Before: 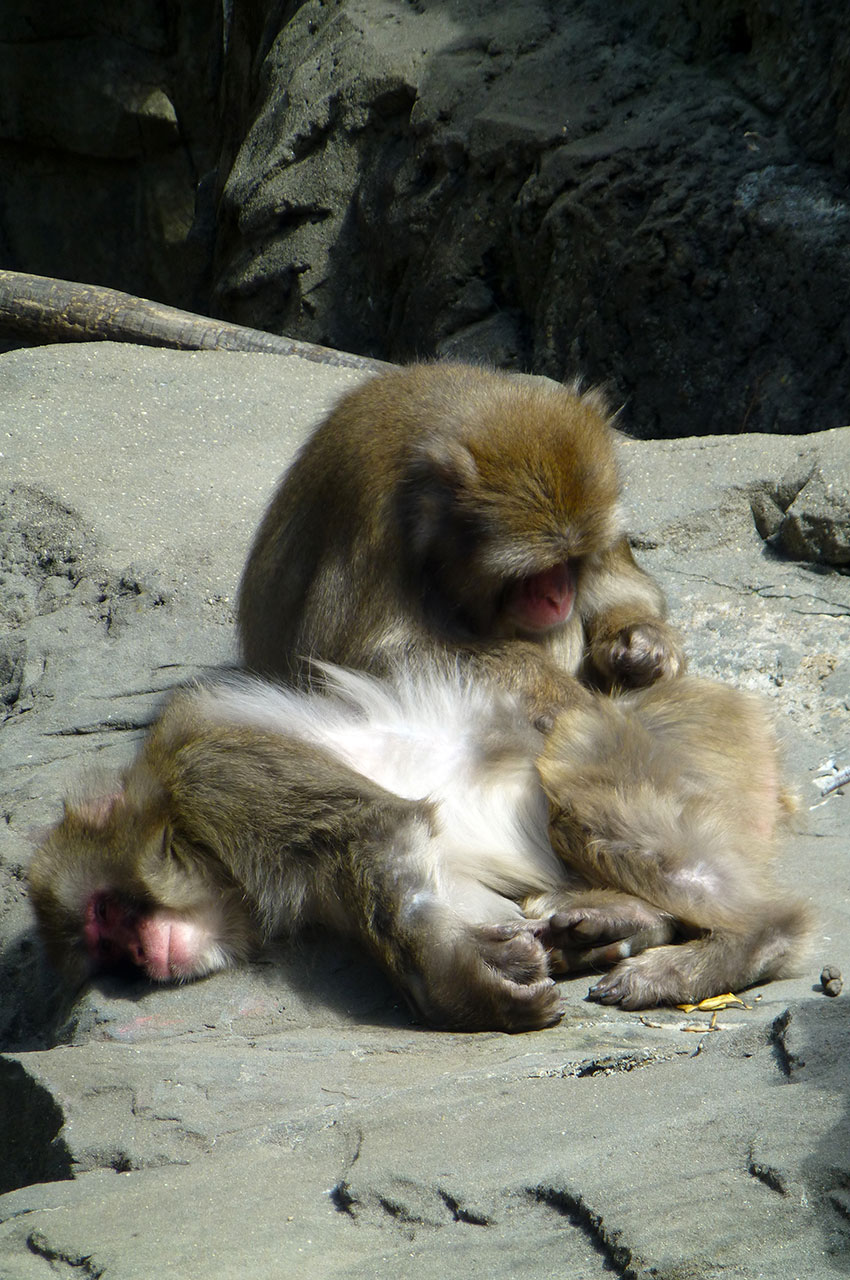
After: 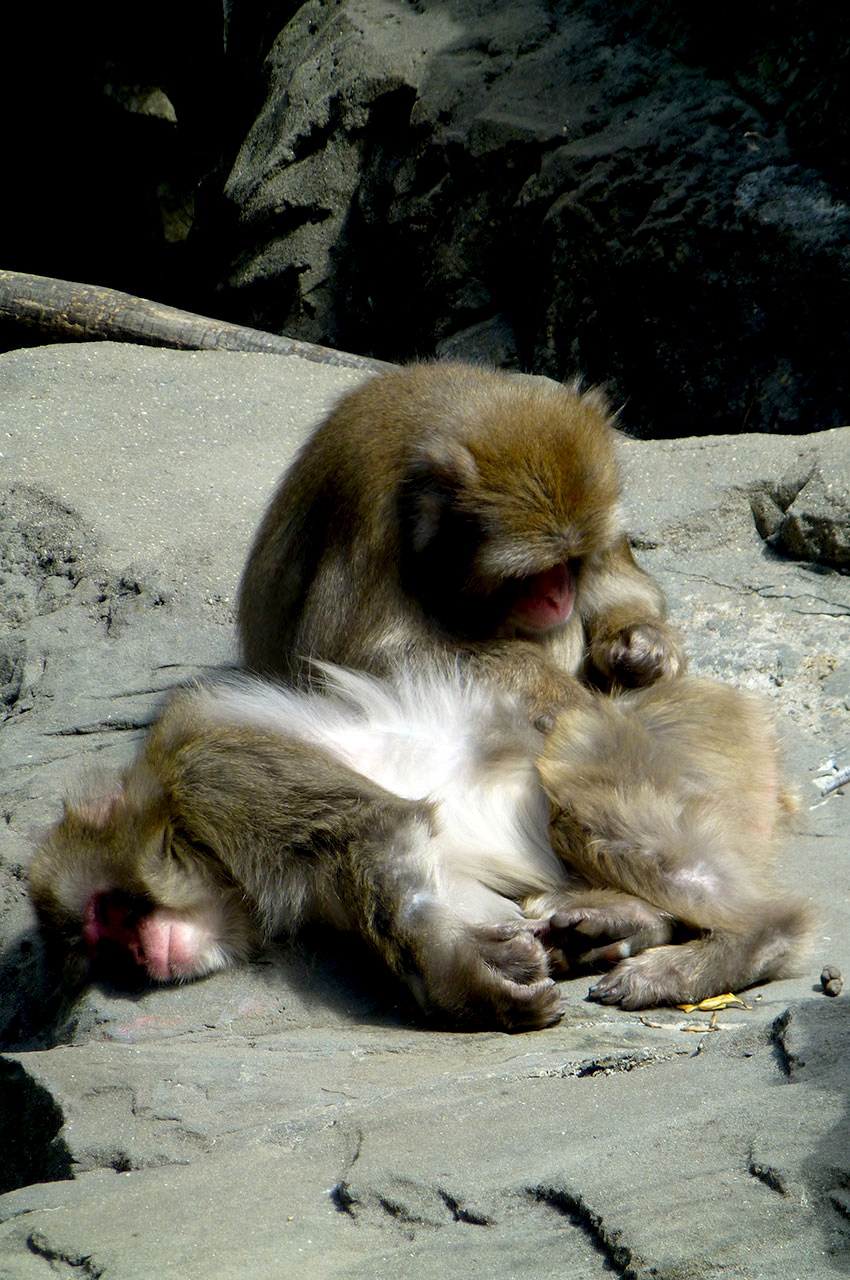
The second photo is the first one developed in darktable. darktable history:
exposure: black level correction 0.01, exposure 0.009 EV, compensate exposure bias true, compensate highlight preservation false
